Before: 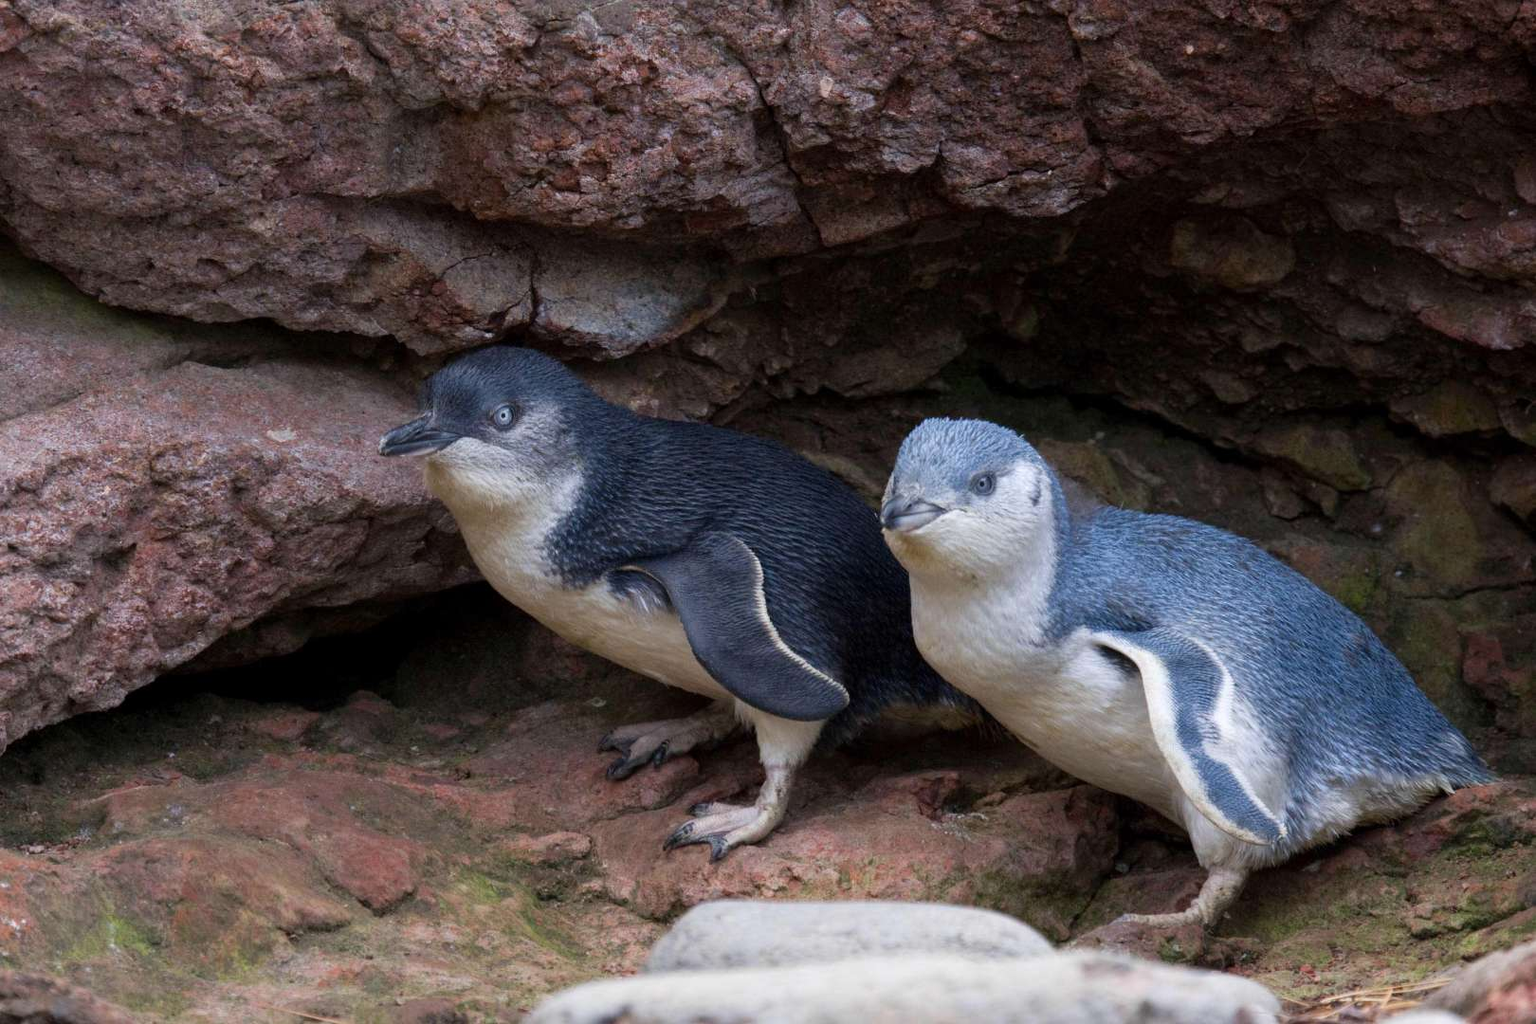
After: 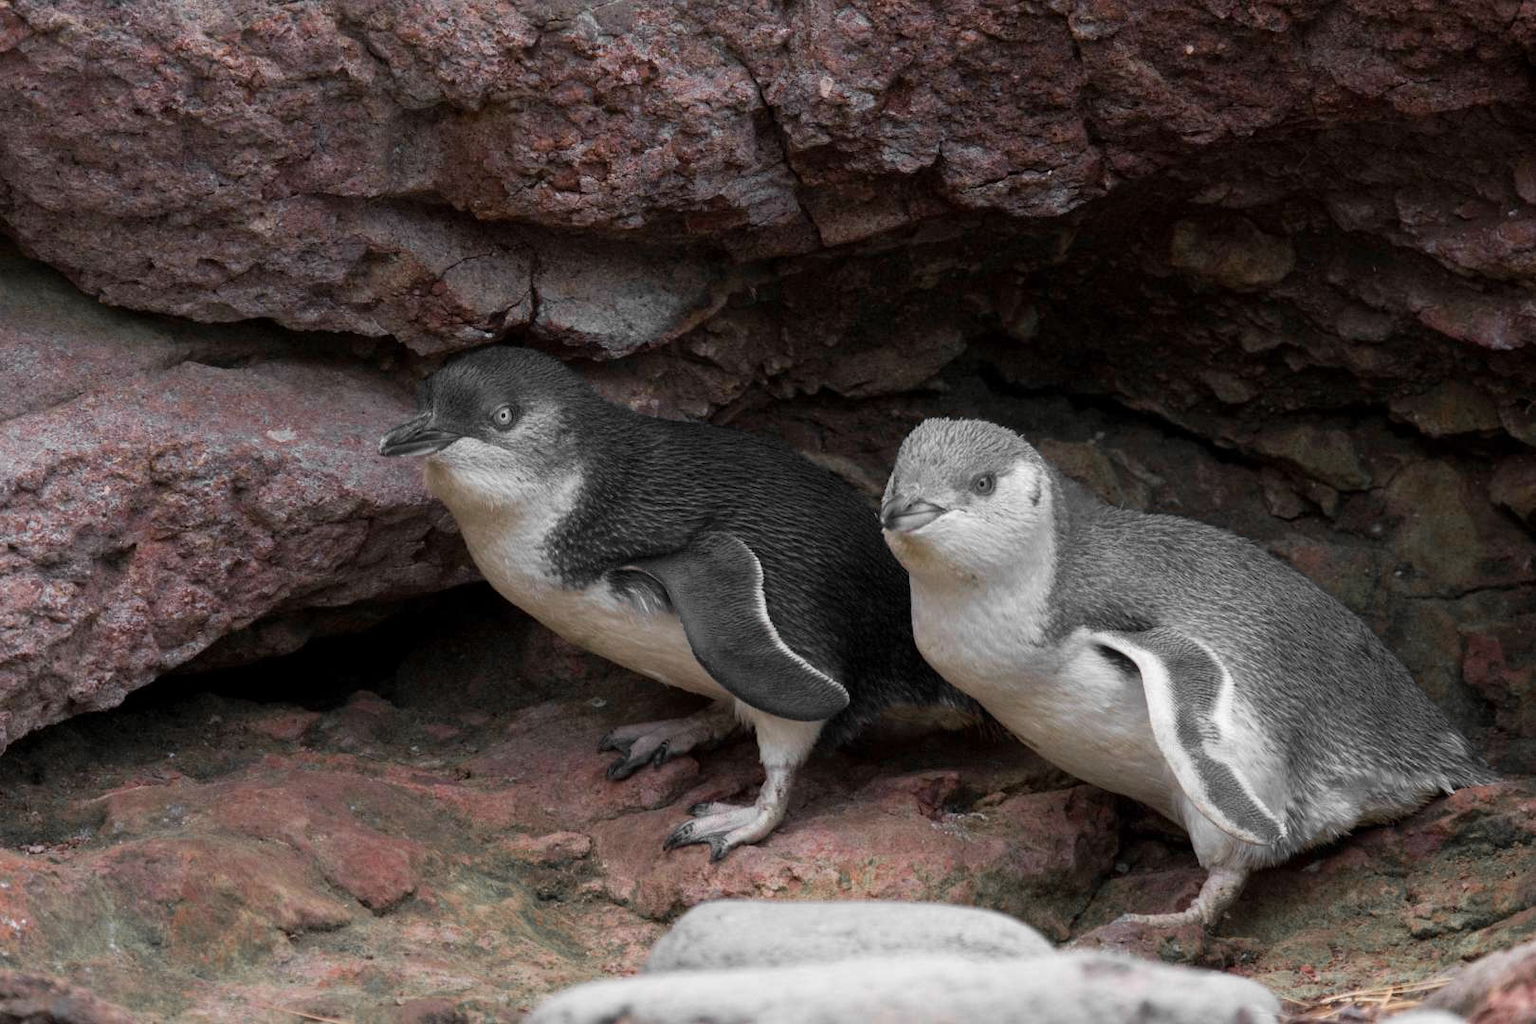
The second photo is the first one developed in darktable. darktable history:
color zones: curves: ch0 [(0, 0.447) (0.184, 0.543) (0.323, 0.476) (0.429, 0.445) (0.571, 0.443) (0.714, 0.451) (0.857, 0.452) (1, 0.447)]; ch1 [(0, 0.464) (0.176, 0.46) (0.287, 0.177) (0.429, 0.002) (0.571, 0) (0.714, 0) (0.857, 0) (1, 0.464)]
